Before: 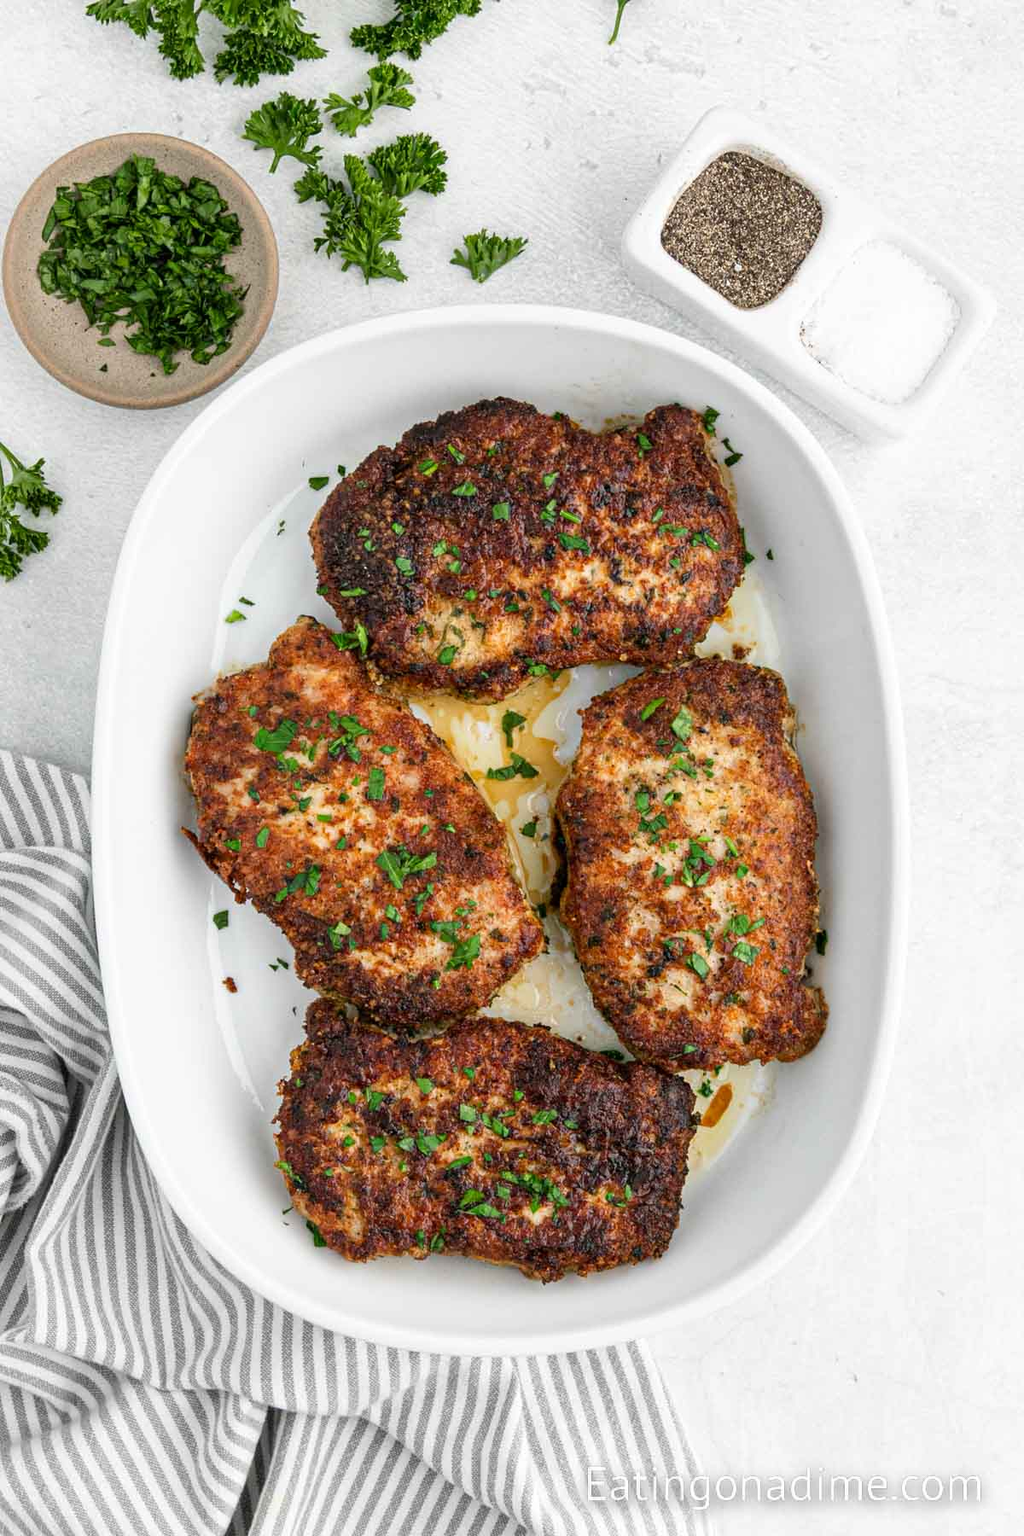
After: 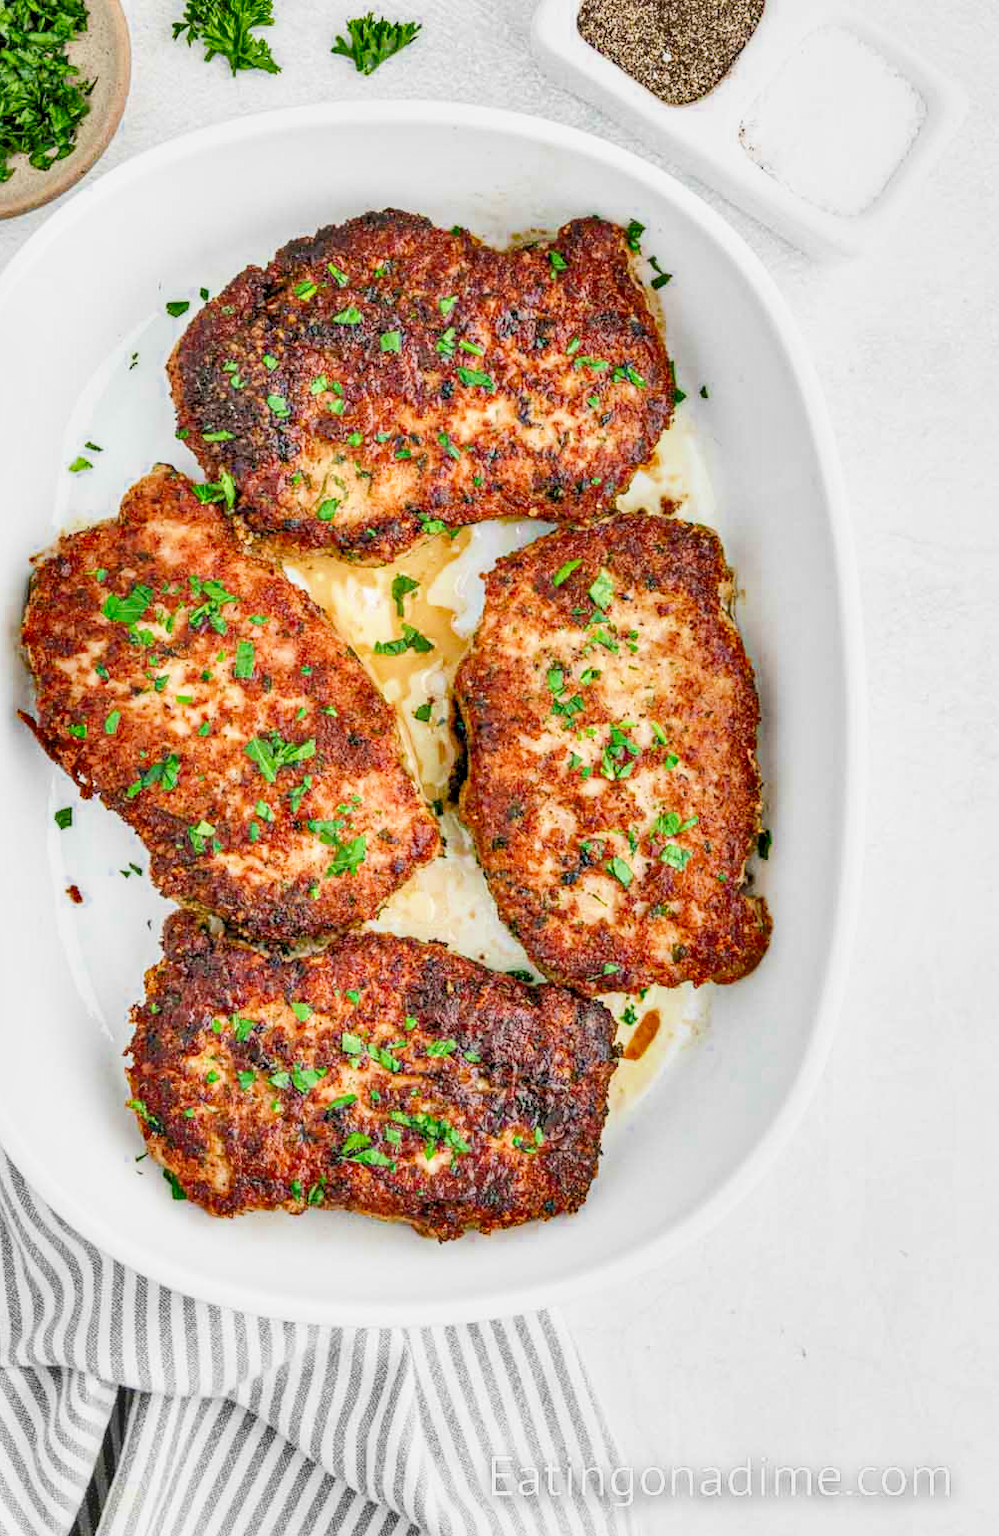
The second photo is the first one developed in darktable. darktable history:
local contrast: detail 130%
crop: left 16.315%, top 14.246%
shadows and highlights: radius 108.52, shadows 23.73, highlights -59.32, low approximation 0.01, soften with gaussian
filmic rgb: middle gray luminance 3.44%, black relative exposure -5.92 EV, white relative exposure 6.33 EV, threshold 6 EV, dynamic range scaling 22.4%, target black luminance 0%, hardness 2.33, latitude 45.85%, contrast 0.78, highlights saturation mix 100%, shadows ↔ highlights balance 0.033%, add noise in highlights 0, preserve chrominance max RGB, color science v3 (2019), use custom middle-gray values true, iterations of high-quality reconstruction 0, contrast in highlights soft, enable highlight reconstruction true
